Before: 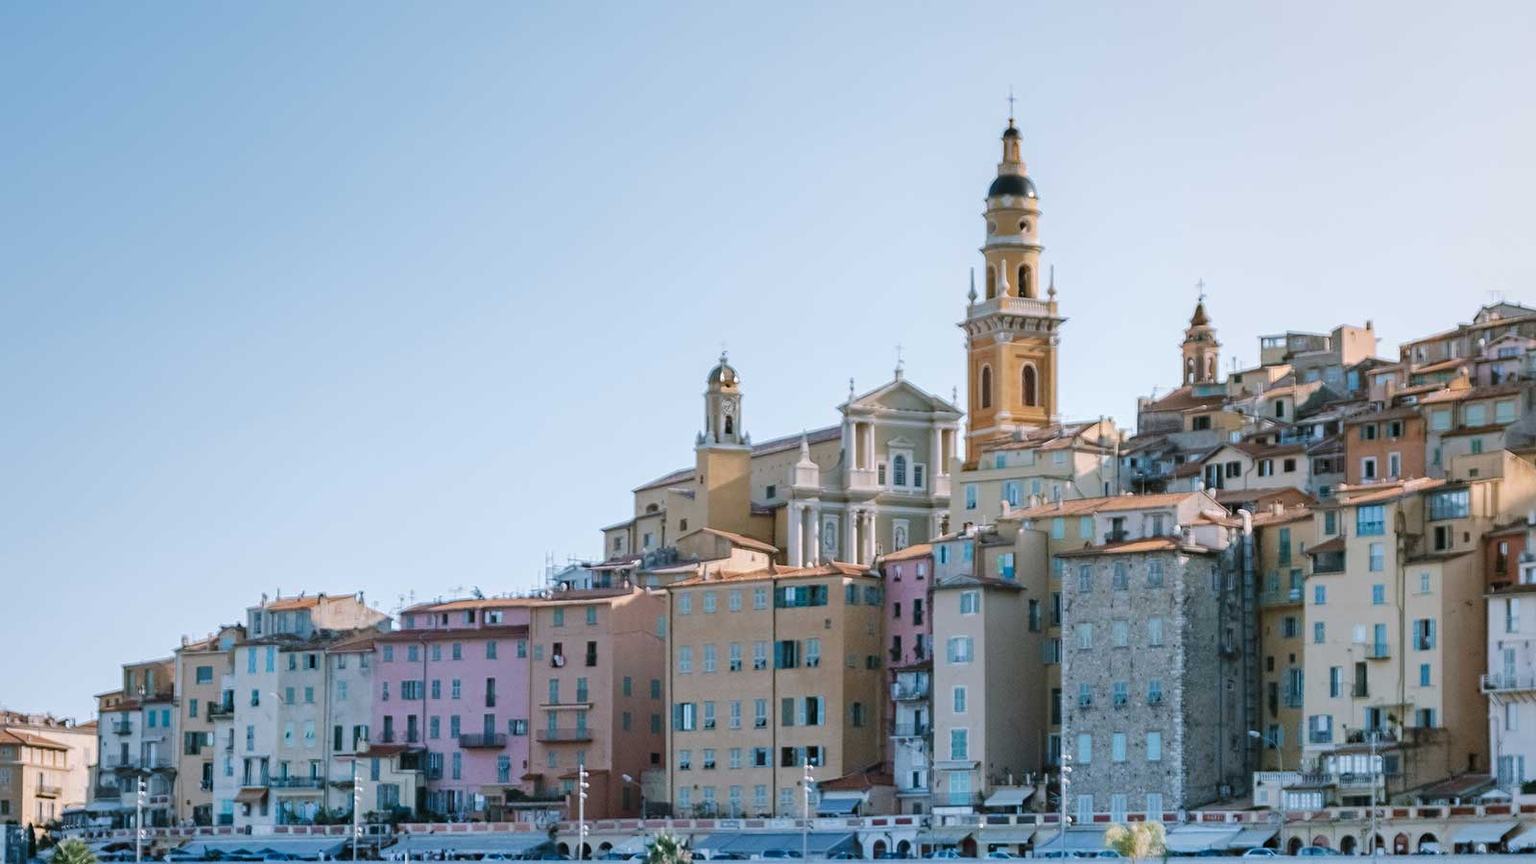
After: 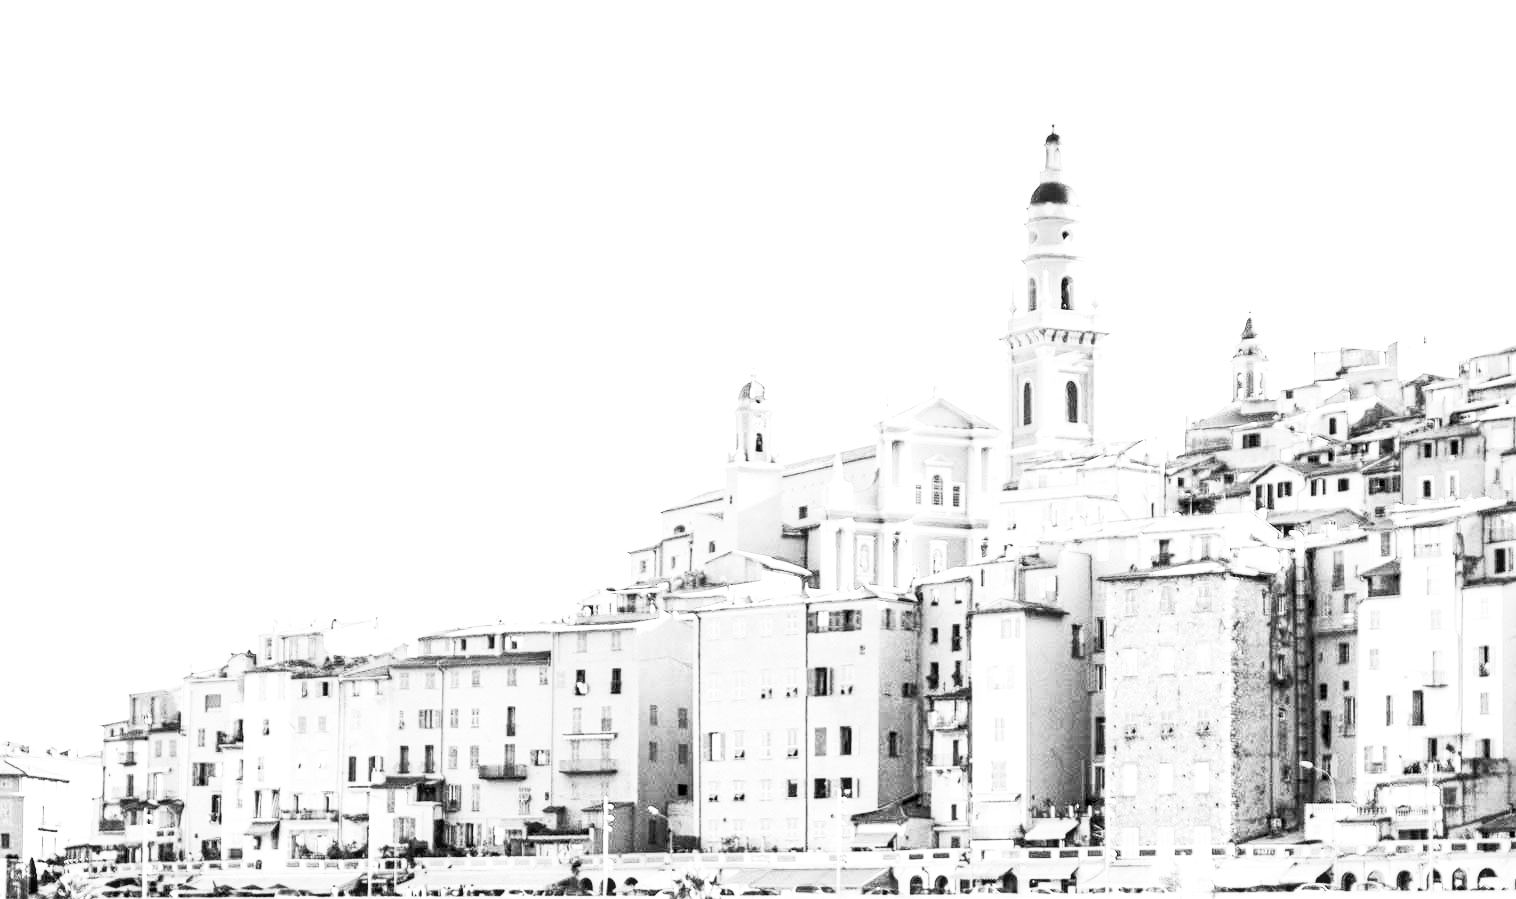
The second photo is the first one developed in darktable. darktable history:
crop and rotate: left 0%, right 5.222%
tone equalizer: edges refinement/feathering 500, mask exposure compensation -1.57 EV, preserve details no
exposure: black level correction 0.009, exposure 1.426 EV, compensate highlight preservation false
contrast brightness saturation: contrast 0.519, brightness 0.467, saturation -0.999
local contrast: on, module defaults
tone curve: curves: ch0 [(0, 0) (0.251, 0.254) (0.689, 0.733) (1, 1)], preserve colors none
